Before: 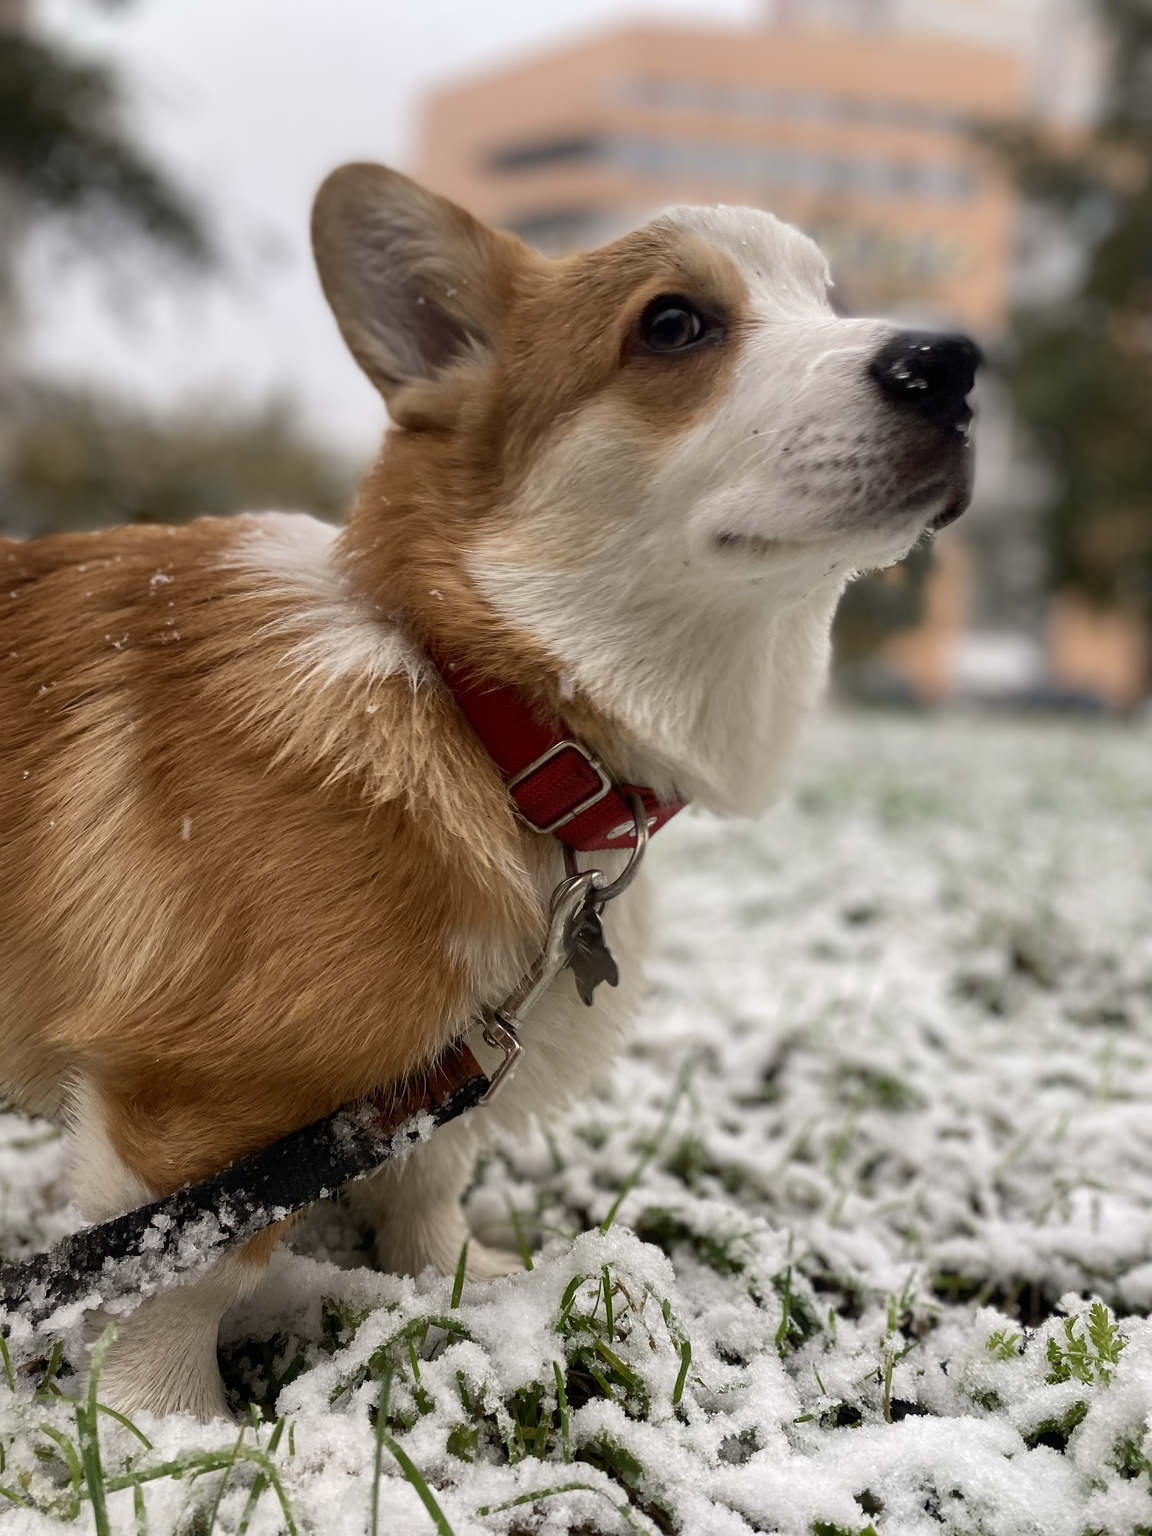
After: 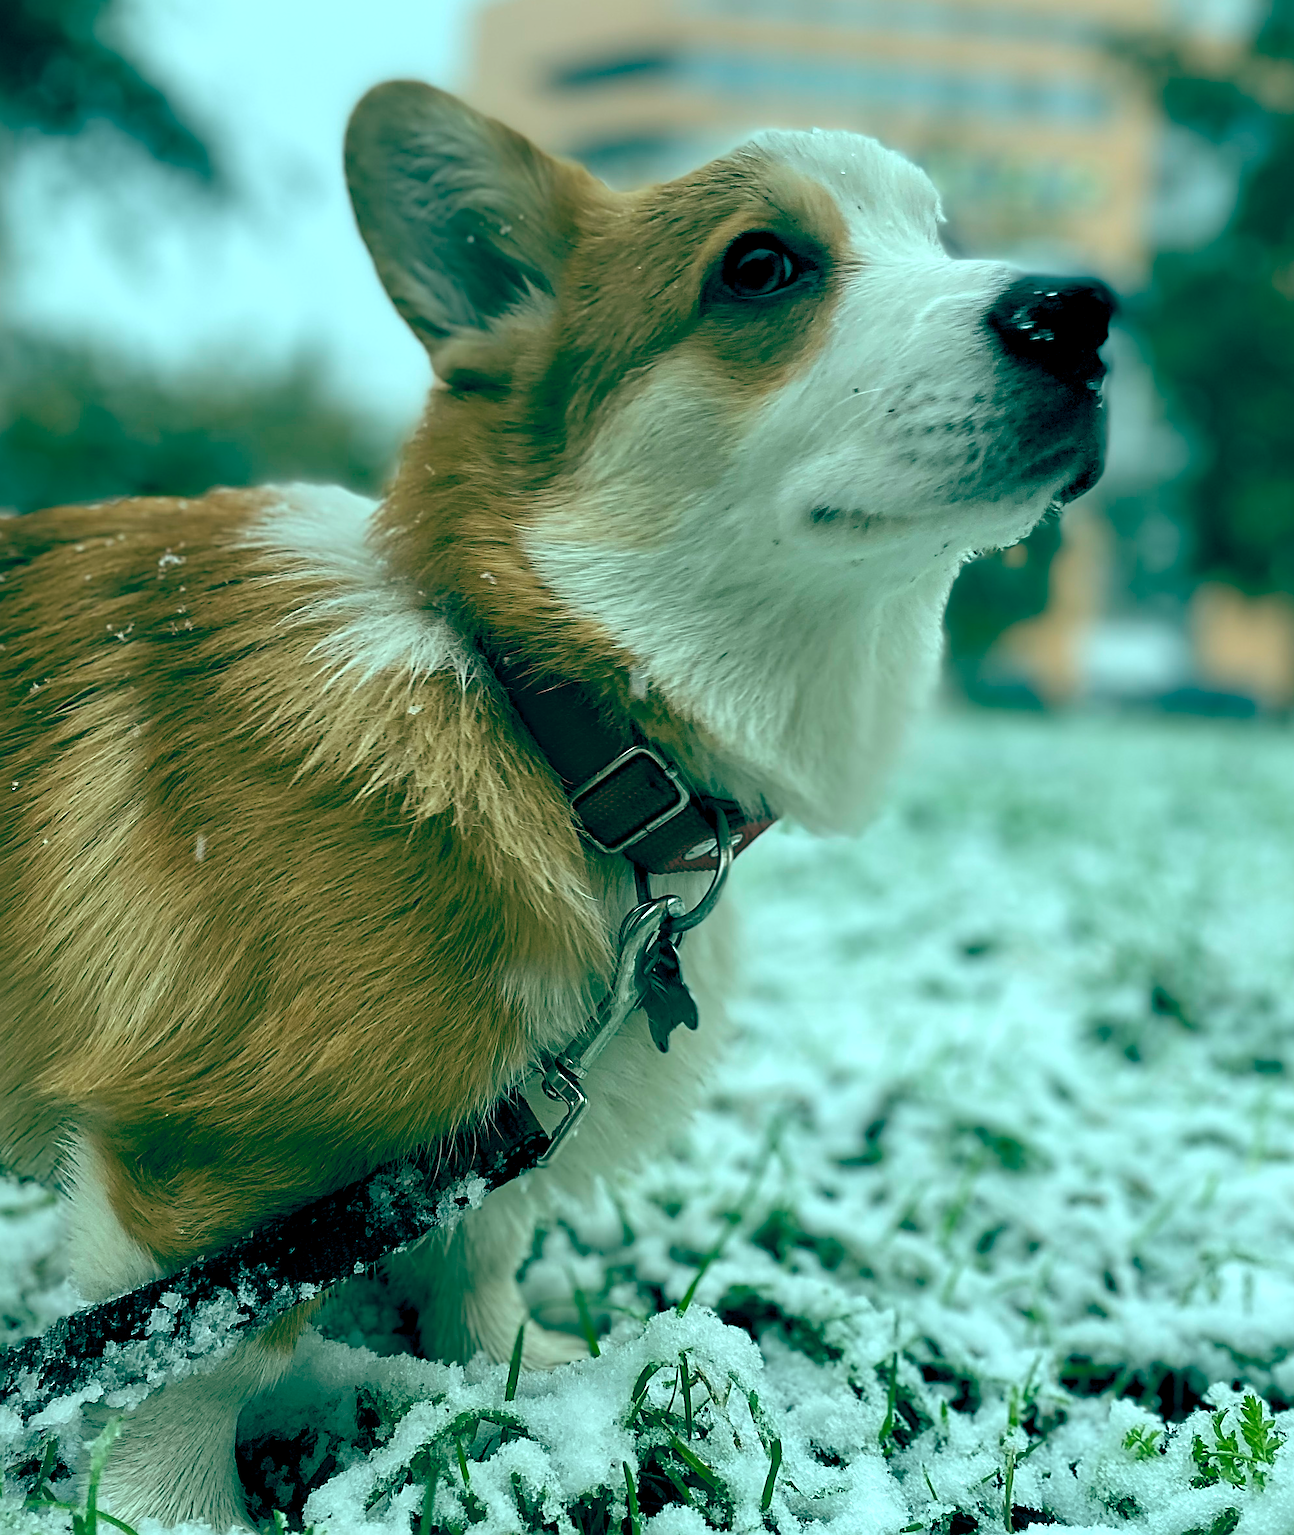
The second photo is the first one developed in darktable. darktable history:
sharpen: radius 2.537, amount 0.624
crop: left 1.151%, top 6.094%, right 1.378%, bottom 7.156%
color balance rgb: highlights gain › chroma 4.127%, highlights gain › hue 200.21°, global offset › luminance -0.523%, global offset › chroma 0.904%, global offset › hue 173.5°, perceptual saturation grading › global saturation 17.553%, perceptual brilliance grading › highlights 10.296%, perceptual brilliance grading › mid-tones 5.784%, contrast -10.357%
